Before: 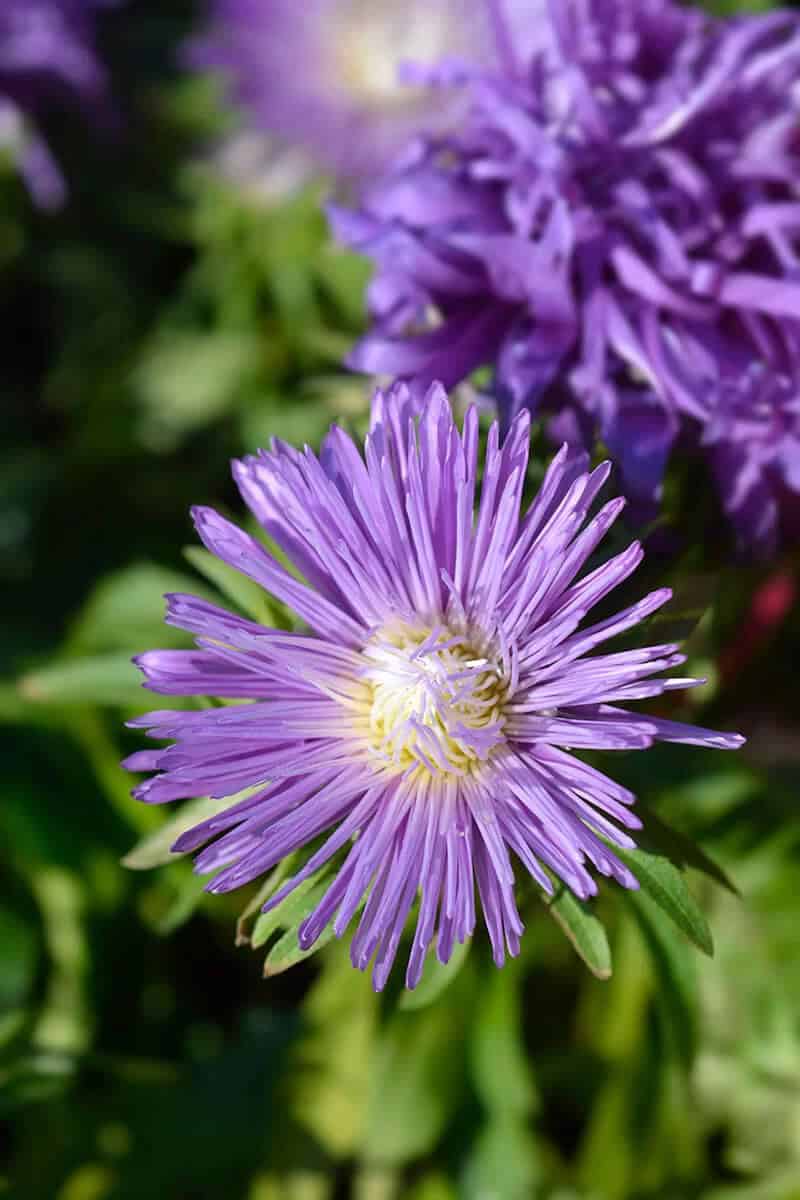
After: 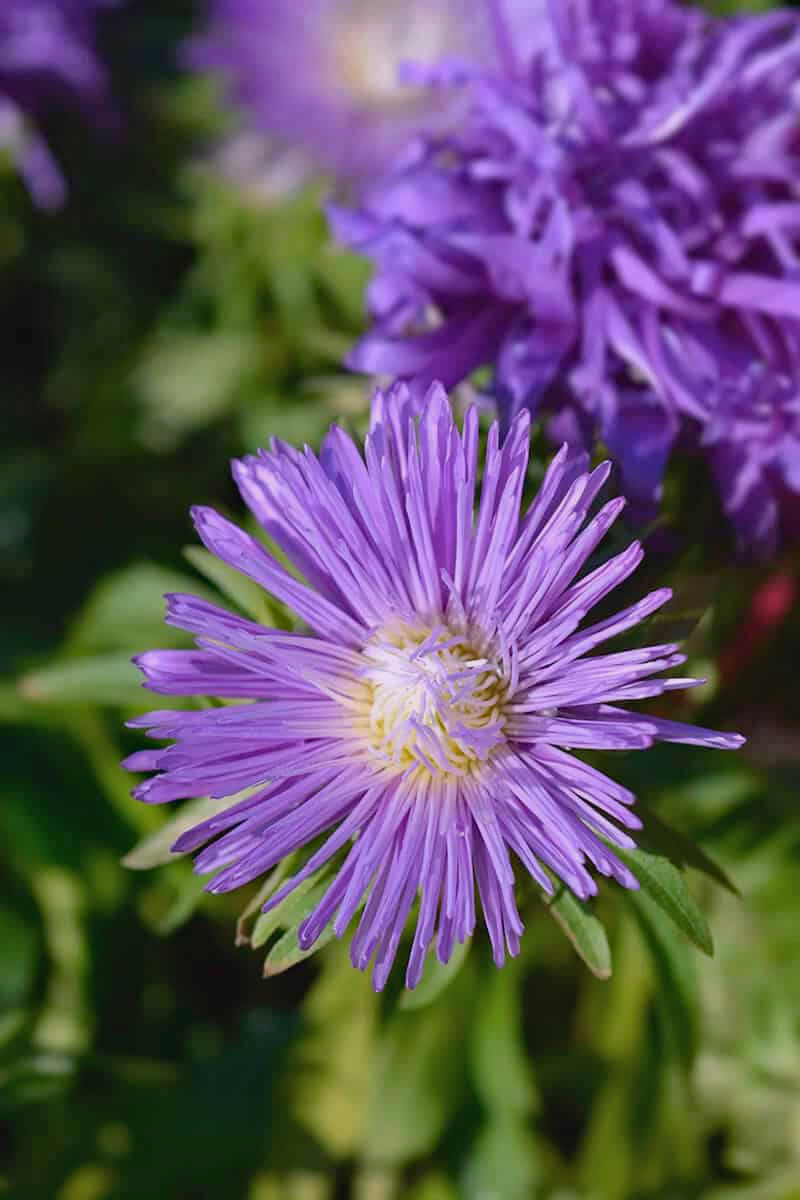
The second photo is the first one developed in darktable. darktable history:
white balance: red 1.066, blue 1.119
color balance rgb: perceptual saturation grading › global saturation -0.31%, global vibrance -8%, contrast -13%, saturation formula JzAzBz (2021)
haze removal: compatibility mode true, adaptive false
contrast brightness saturation: contrast -0.08, brightness -0.04, saturation -0.11
